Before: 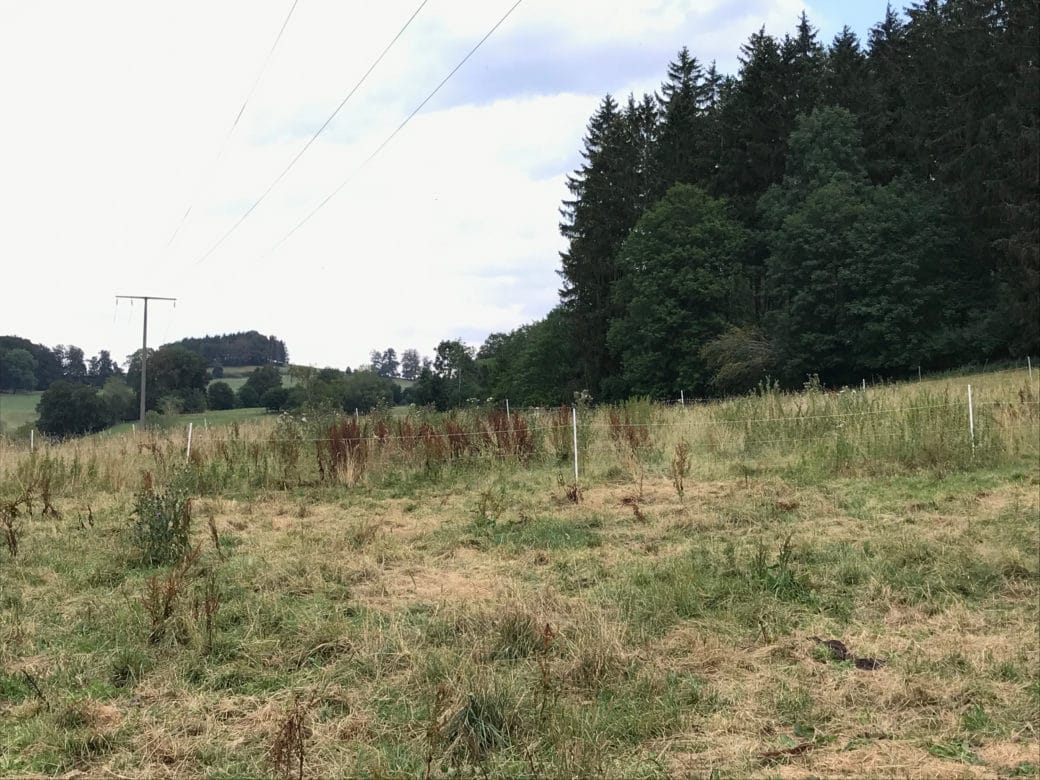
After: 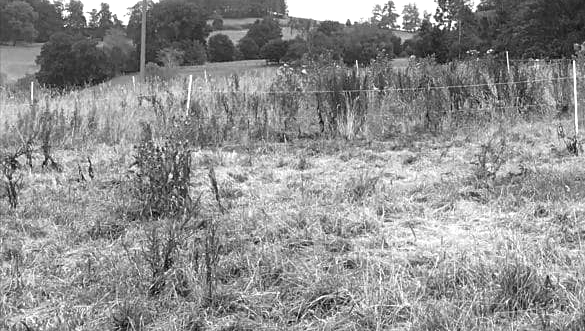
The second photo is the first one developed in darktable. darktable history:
crop: top 44.635%, right 43.663%, bottom 12.876%
color correction: highlights b* -0.052, saturation 0.608
color calibration: output gray [0.253, 0.26, 0.487, 0], x 0.328, y 0.346, temperature 5637.24 K
sharpen: amount 0.218
exposure: black level correction 0, exposure 1.2 EV, compensate exposure bias true, compensate highlight preservation false
